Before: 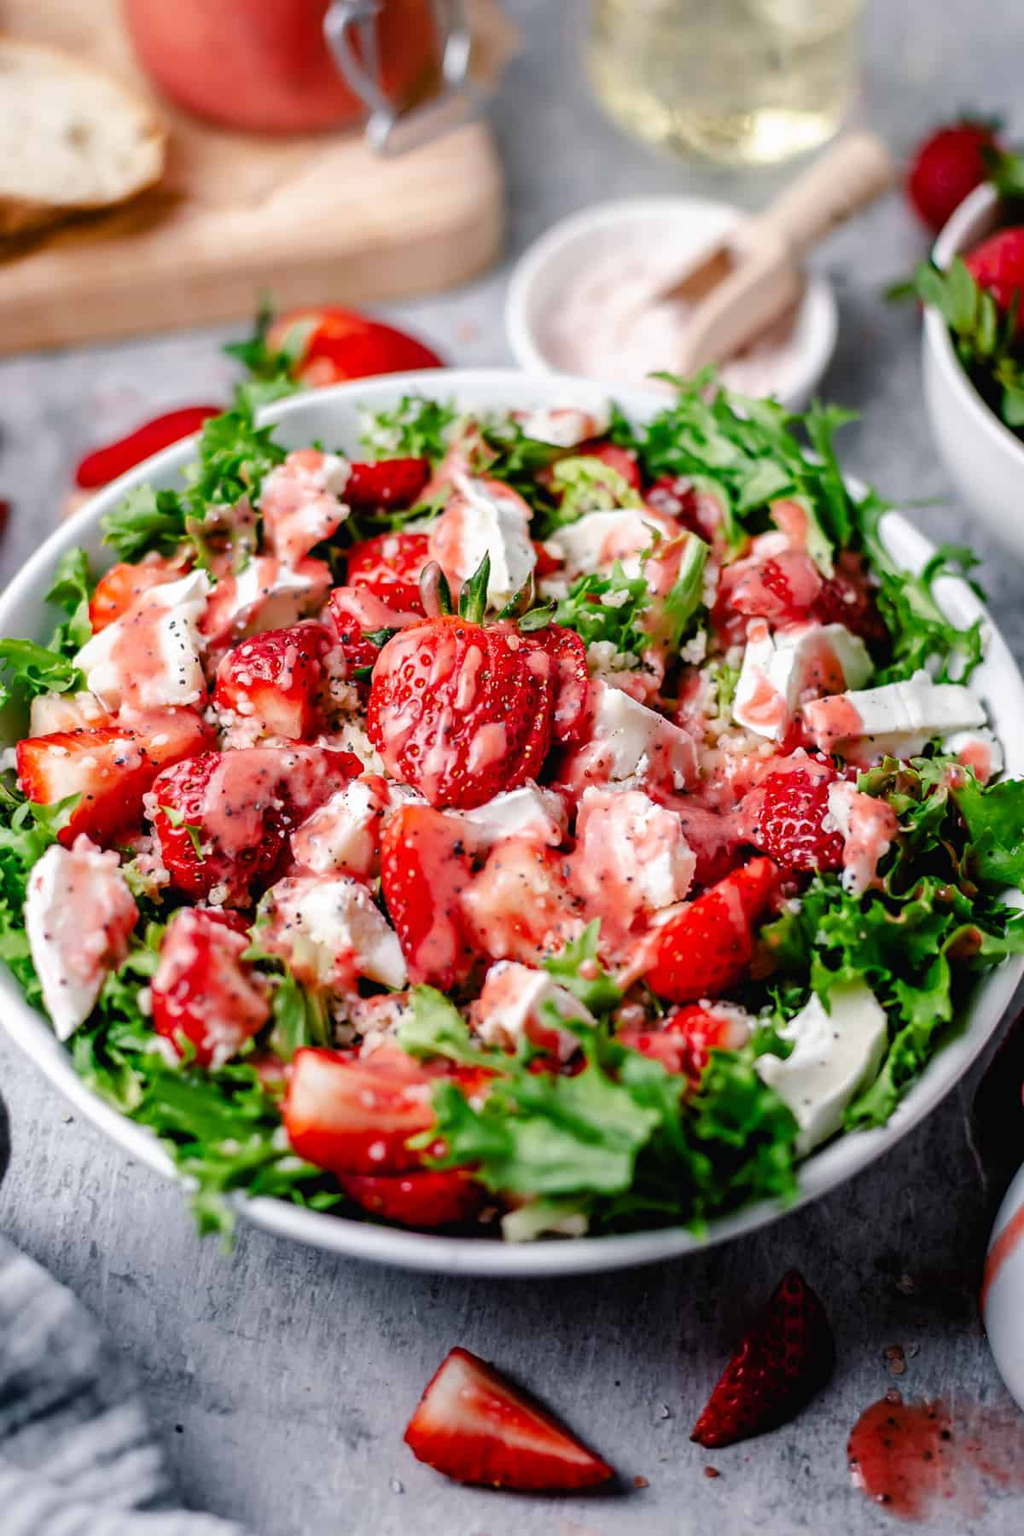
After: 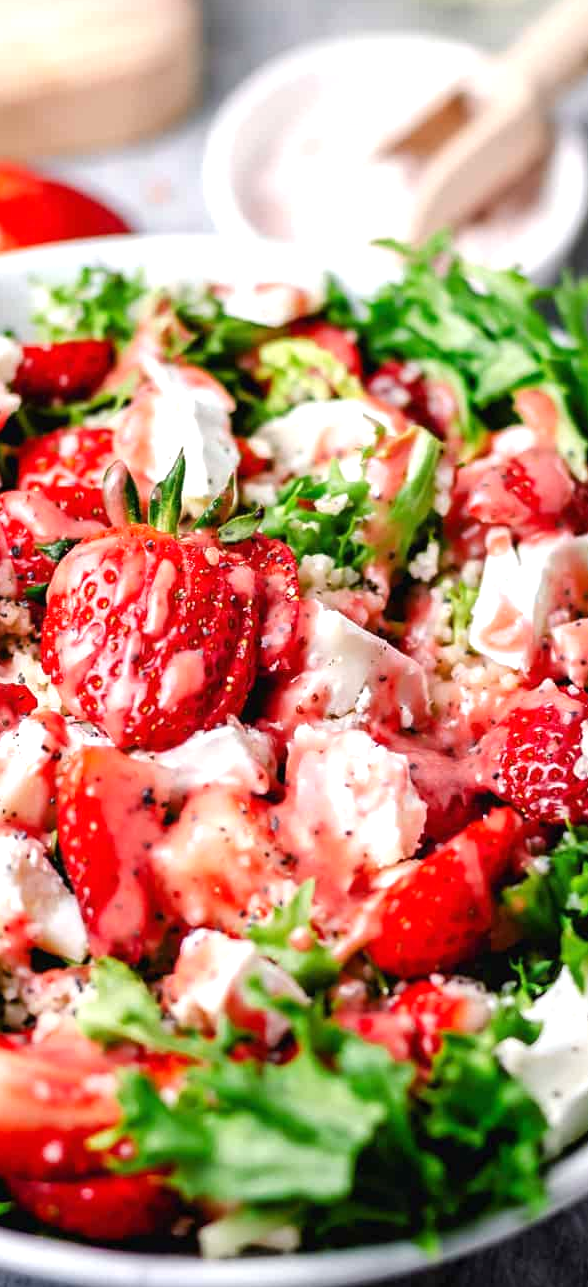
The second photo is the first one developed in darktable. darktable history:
exposure: black level correction 0, exposure 0.5 EV, compensate exposure bias true, compensate highlight preservation false
crop: left 32.474%, top 10.96%, right 18.473%, bottom 17.497%
